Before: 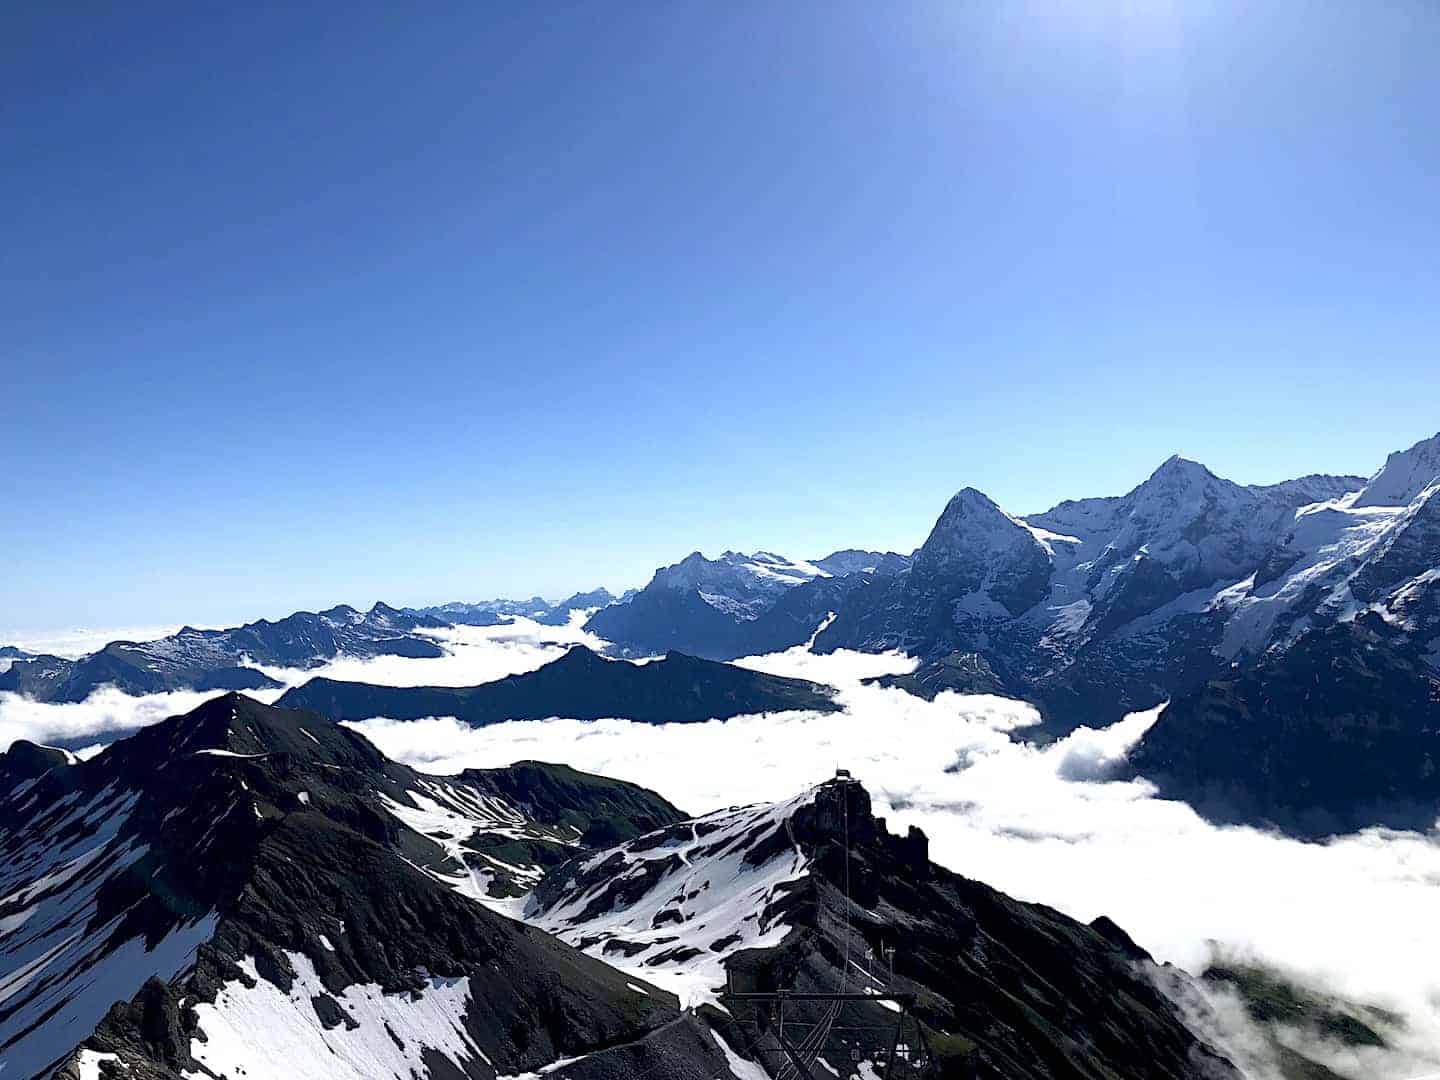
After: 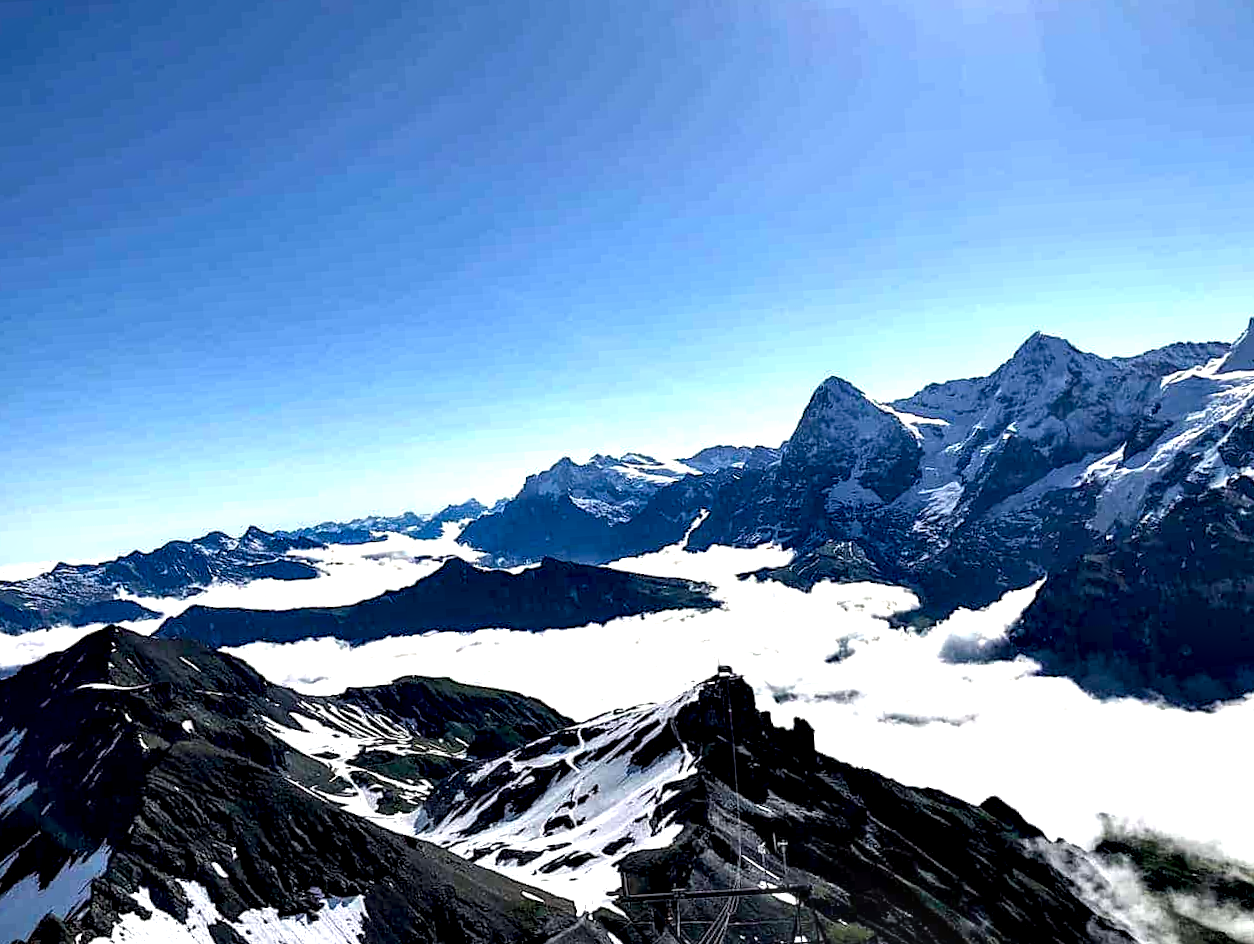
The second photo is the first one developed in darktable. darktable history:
crop and rotate: angle 3.46°, left 6.012%, top 5.678%
local contrast: highlights 57%, detail 146%
contrast equalizer: y [[0.6 ×6], [0.55 ×6], [0 ×6], [0 ×6], [0 ×6]]
